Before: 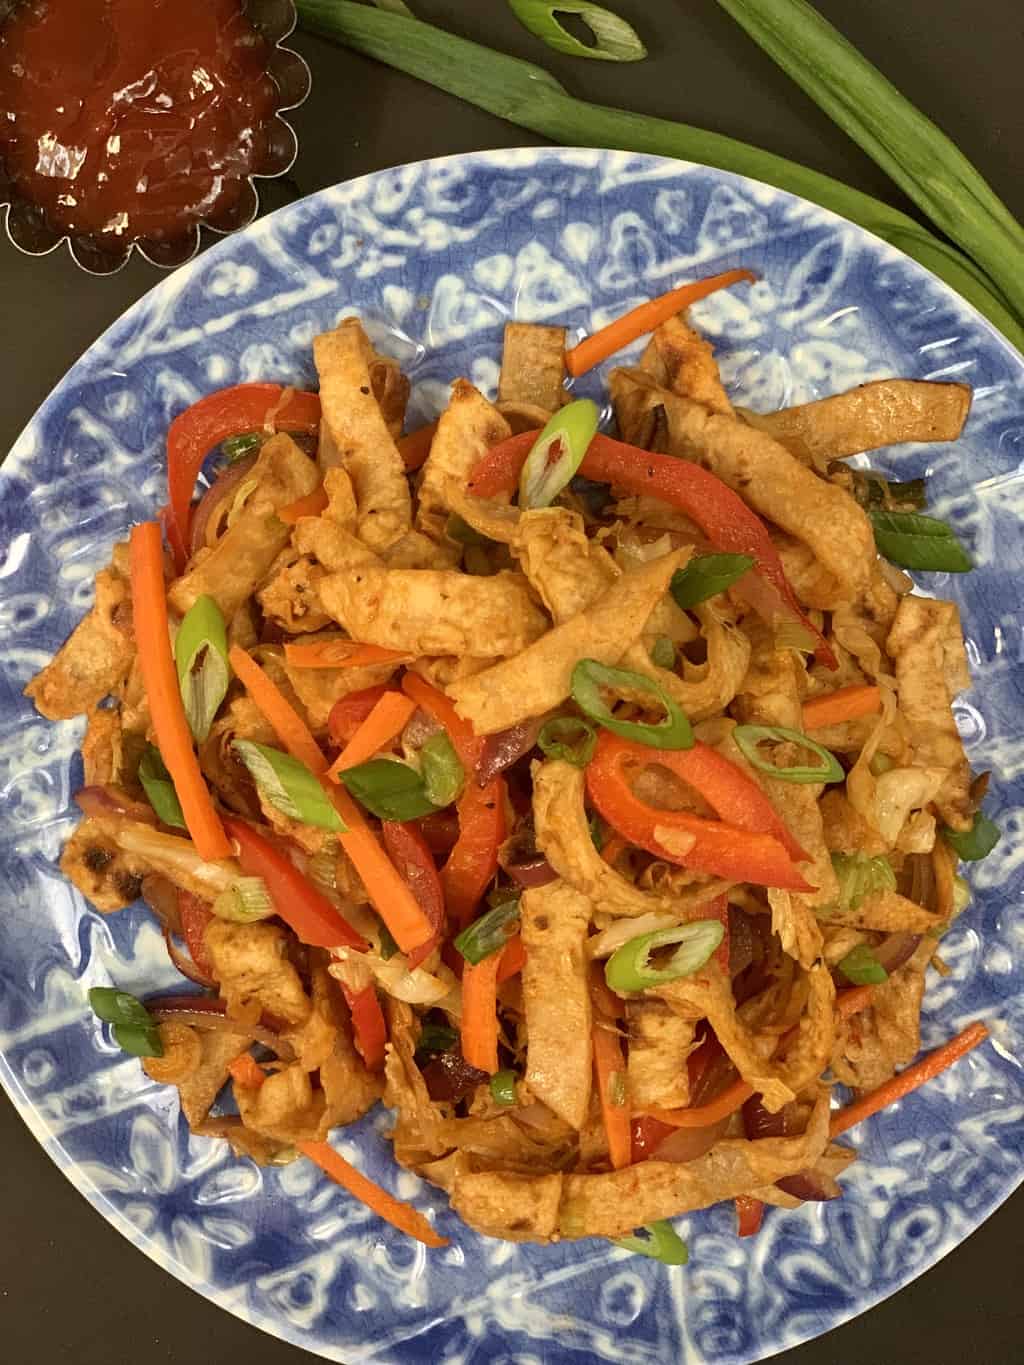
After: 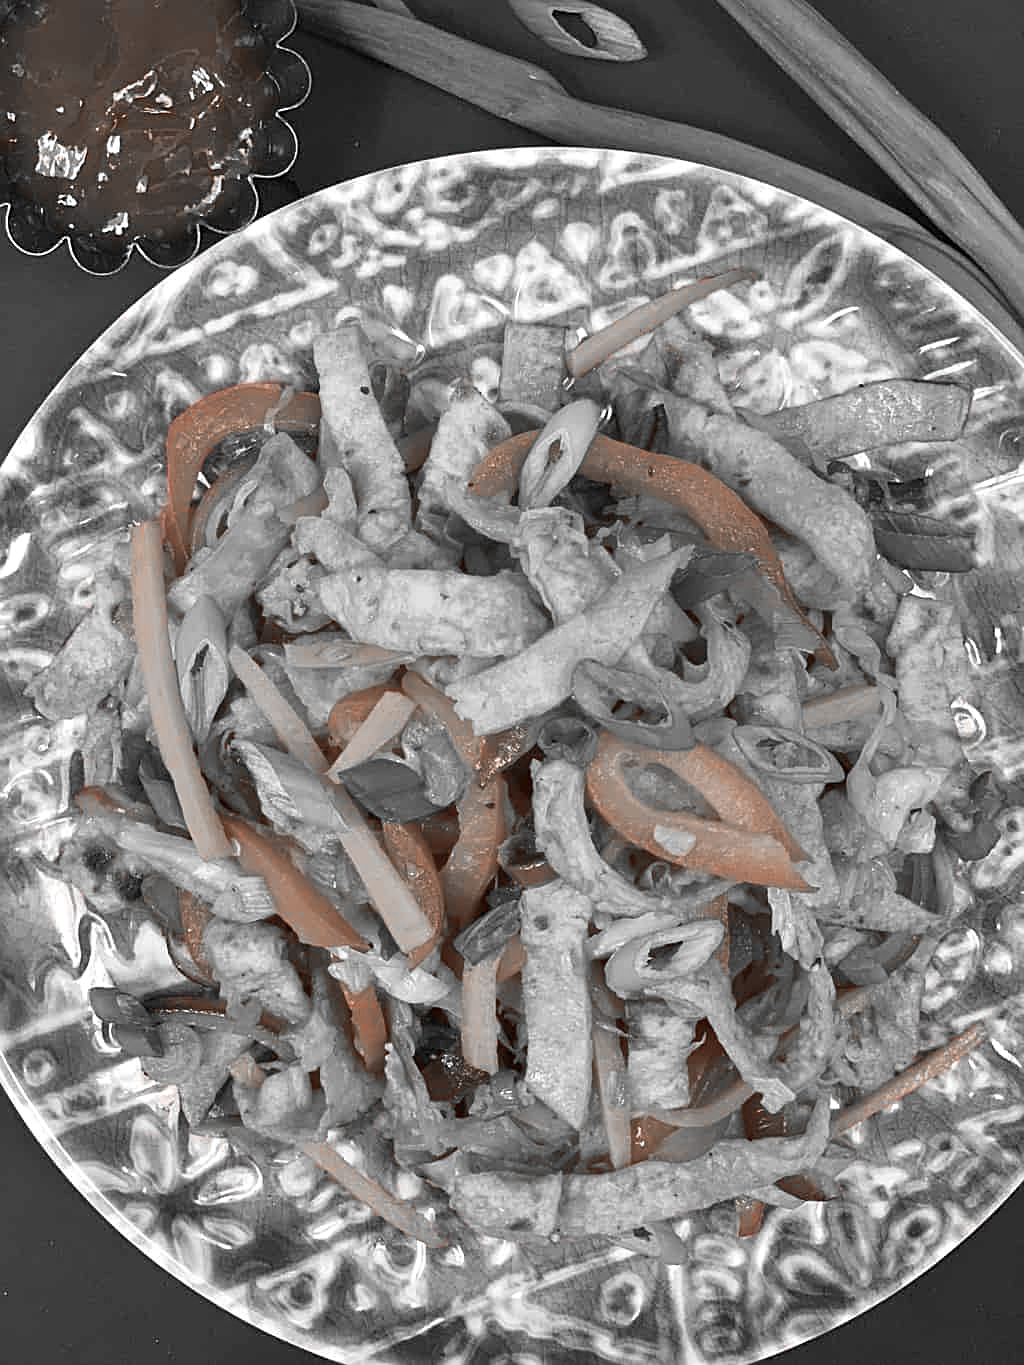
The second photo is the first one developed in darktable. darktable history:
exposure: exposure 0.2 EV, compensate highlight preservation false
color correction: highlights a* 4.05, highlights b* 4.91, shadows a* -7.81, shadows b* 4.76
color zones: curves: ch1 [(0, 0.006) (0.094, 0.285) (0.171, 0.001) (0.429, 0.001) (0.571, 0.003) (0.714, 0.004) (0.857, 0.004) (1, 0.006)]
sharpen: on, module defaults
